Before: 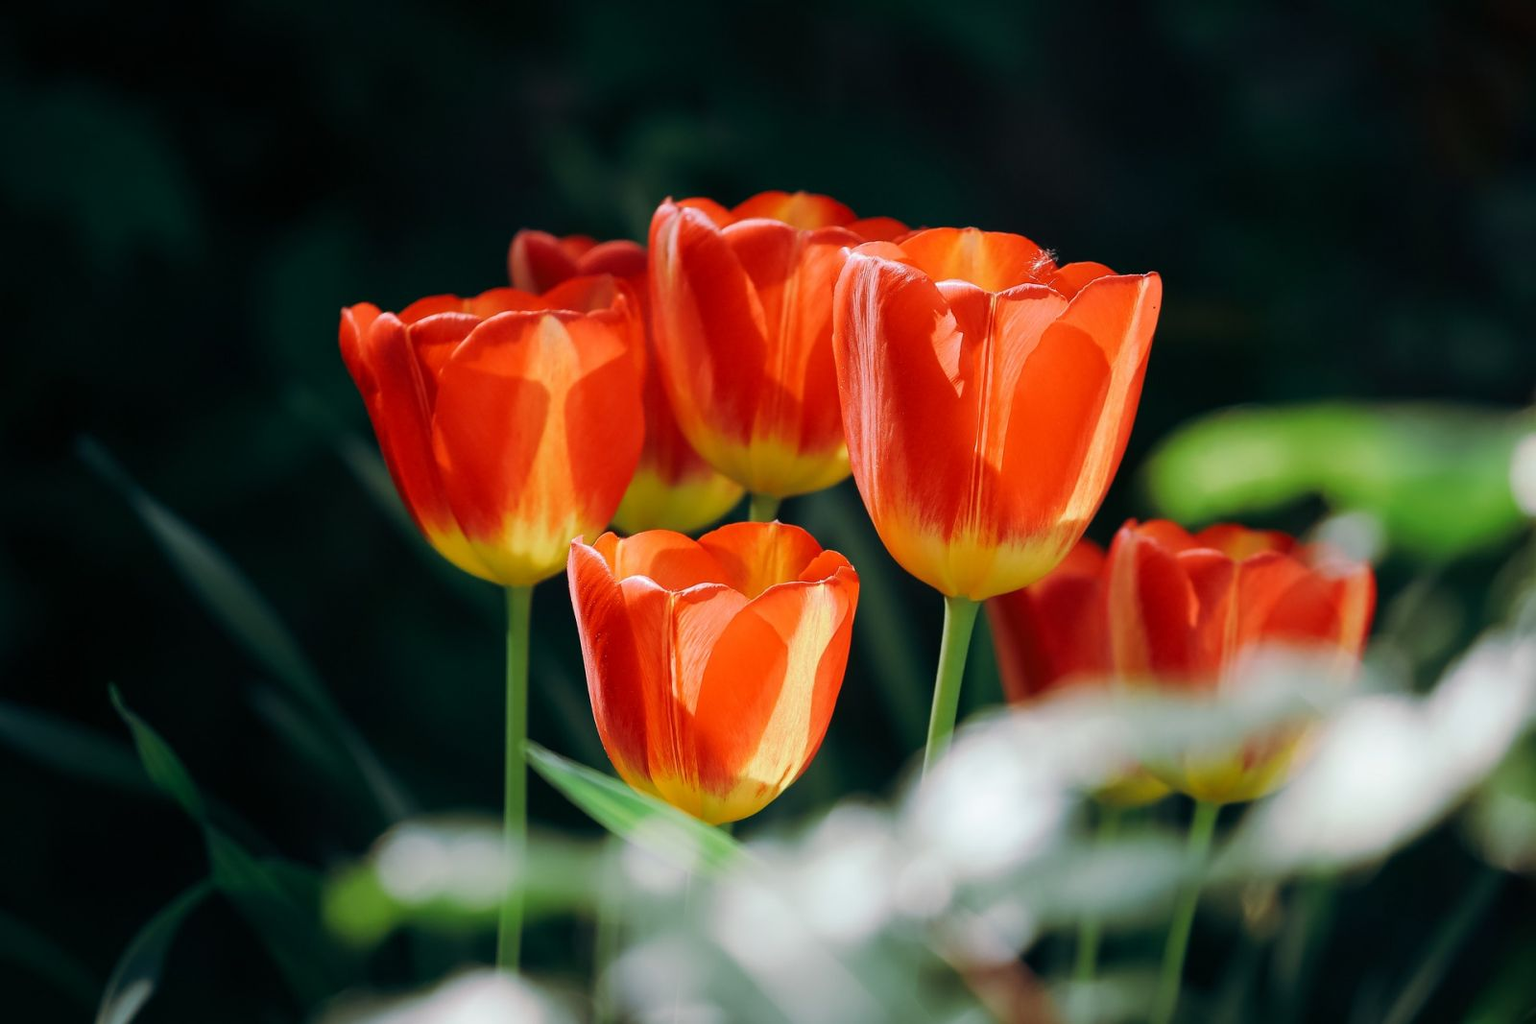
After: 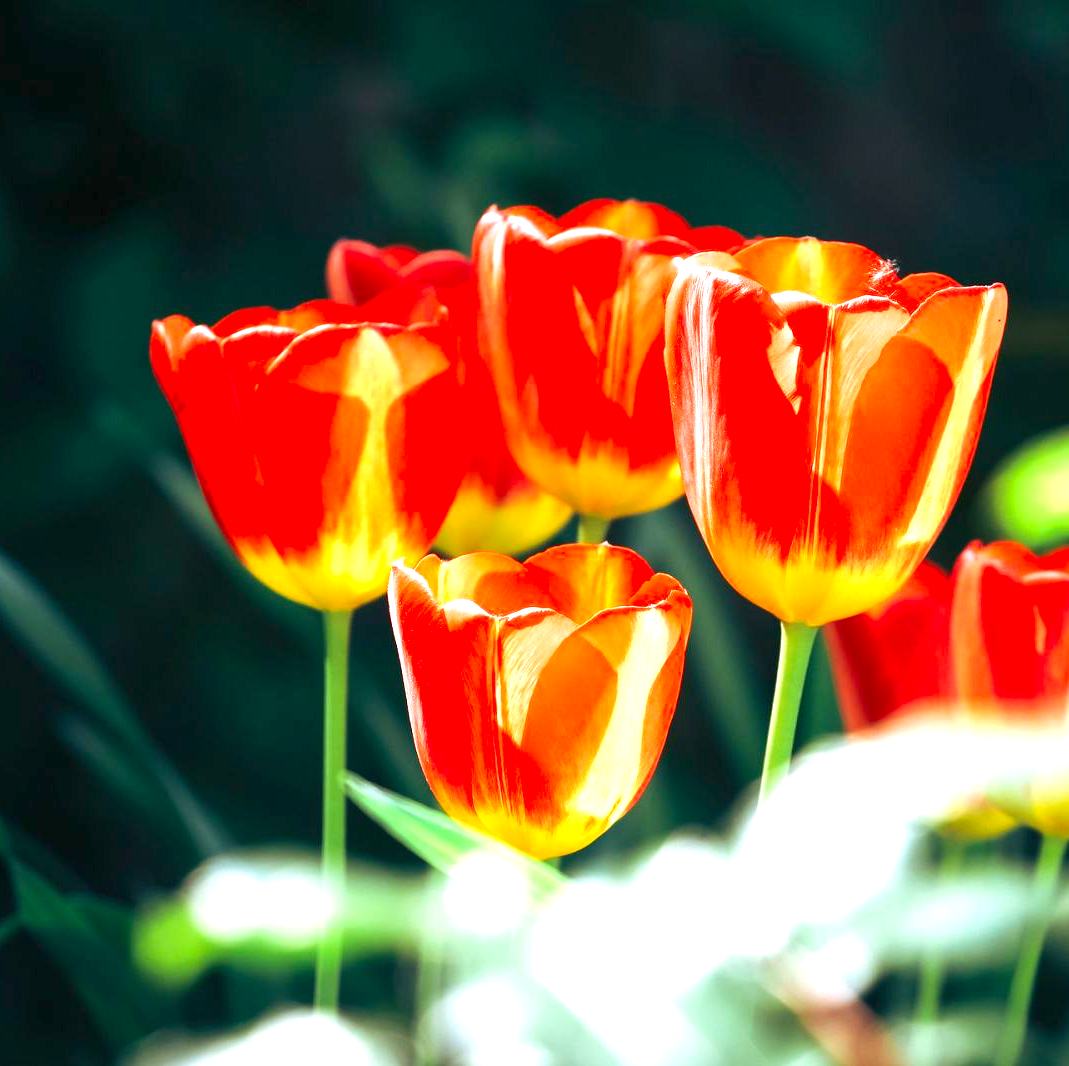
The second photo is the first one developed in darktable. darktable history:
contrast brightness saturation: contrast 0.042, saturation 0.154
crop and rotate: left 12.708%, right 20.44%
exposure: black level correction 0, exposure 1.7 EV, compensate highlight preservation false
